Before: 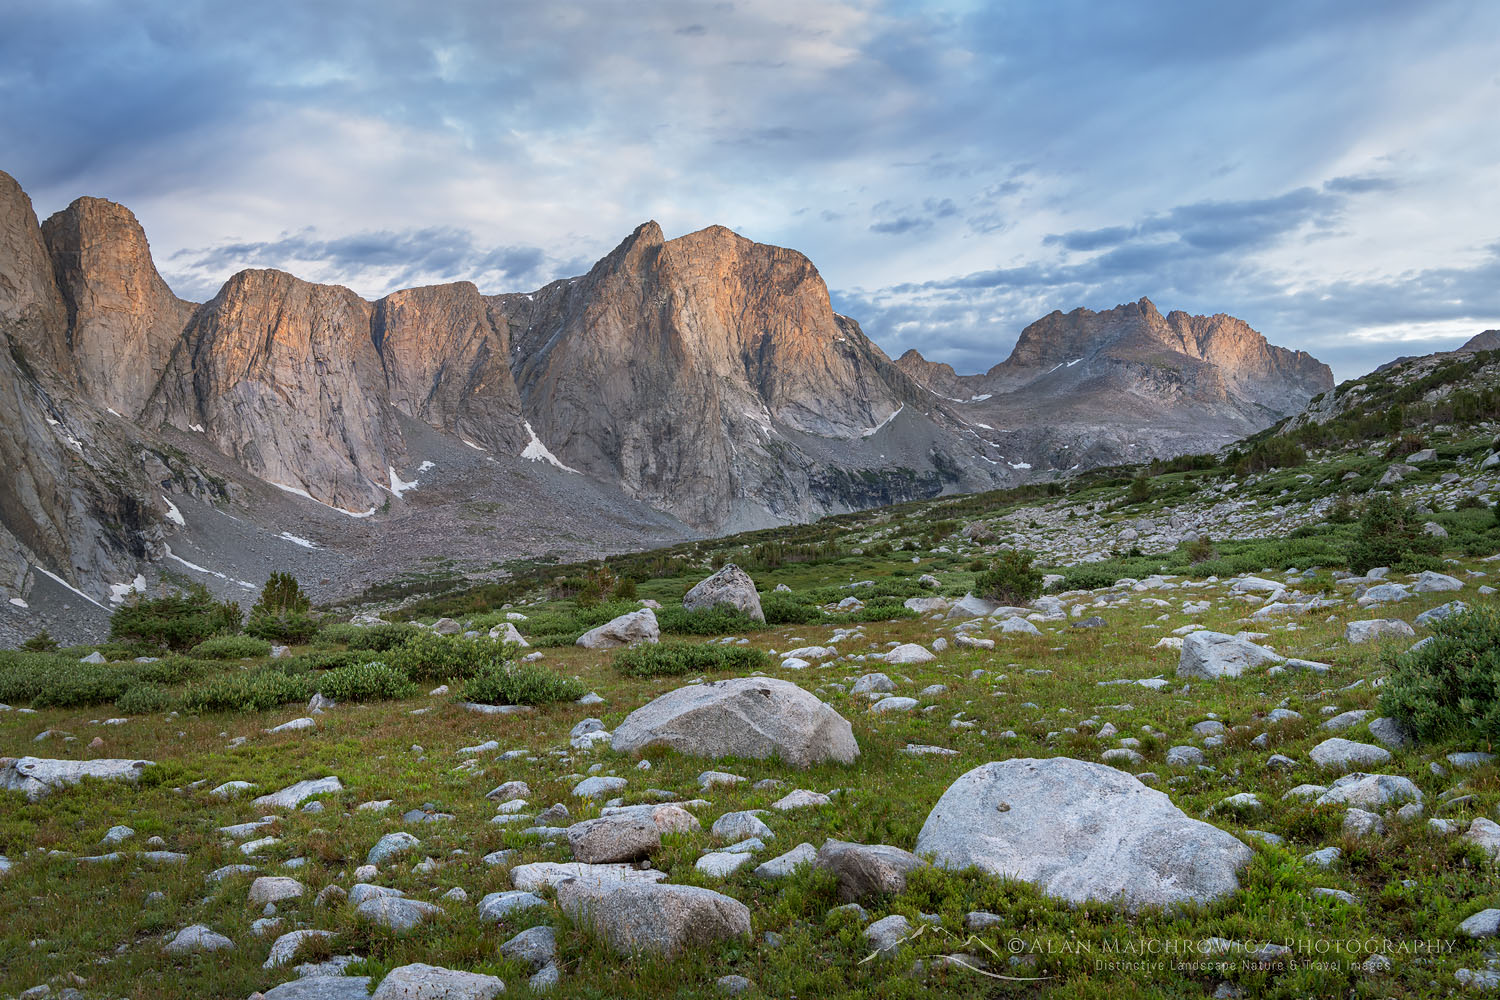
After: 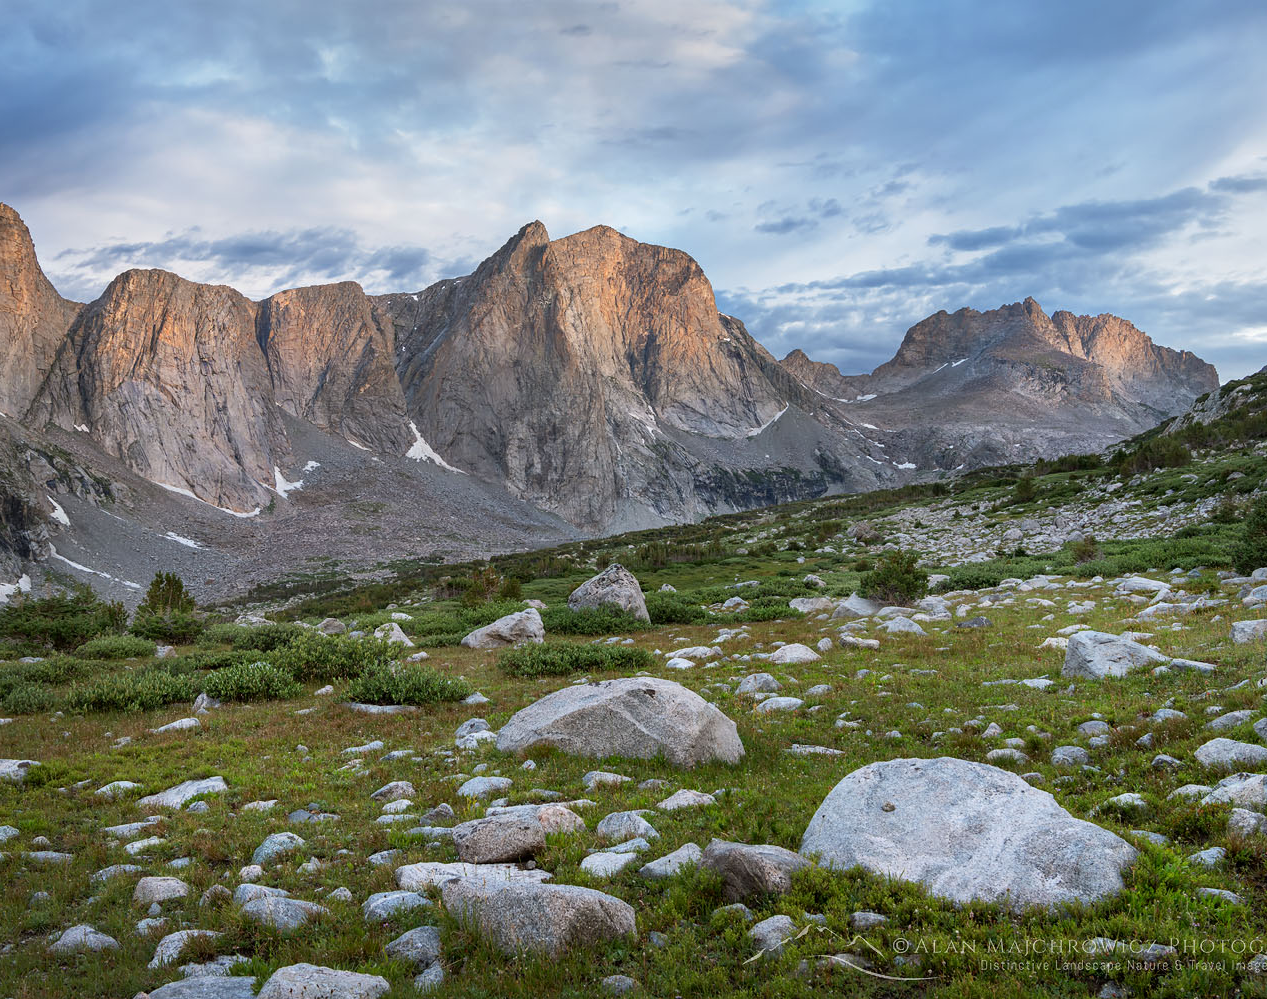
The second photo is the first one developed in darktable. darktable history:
contrast brightness saturation: contrast 0.074
crop: left 7.702%, right 7.826%
